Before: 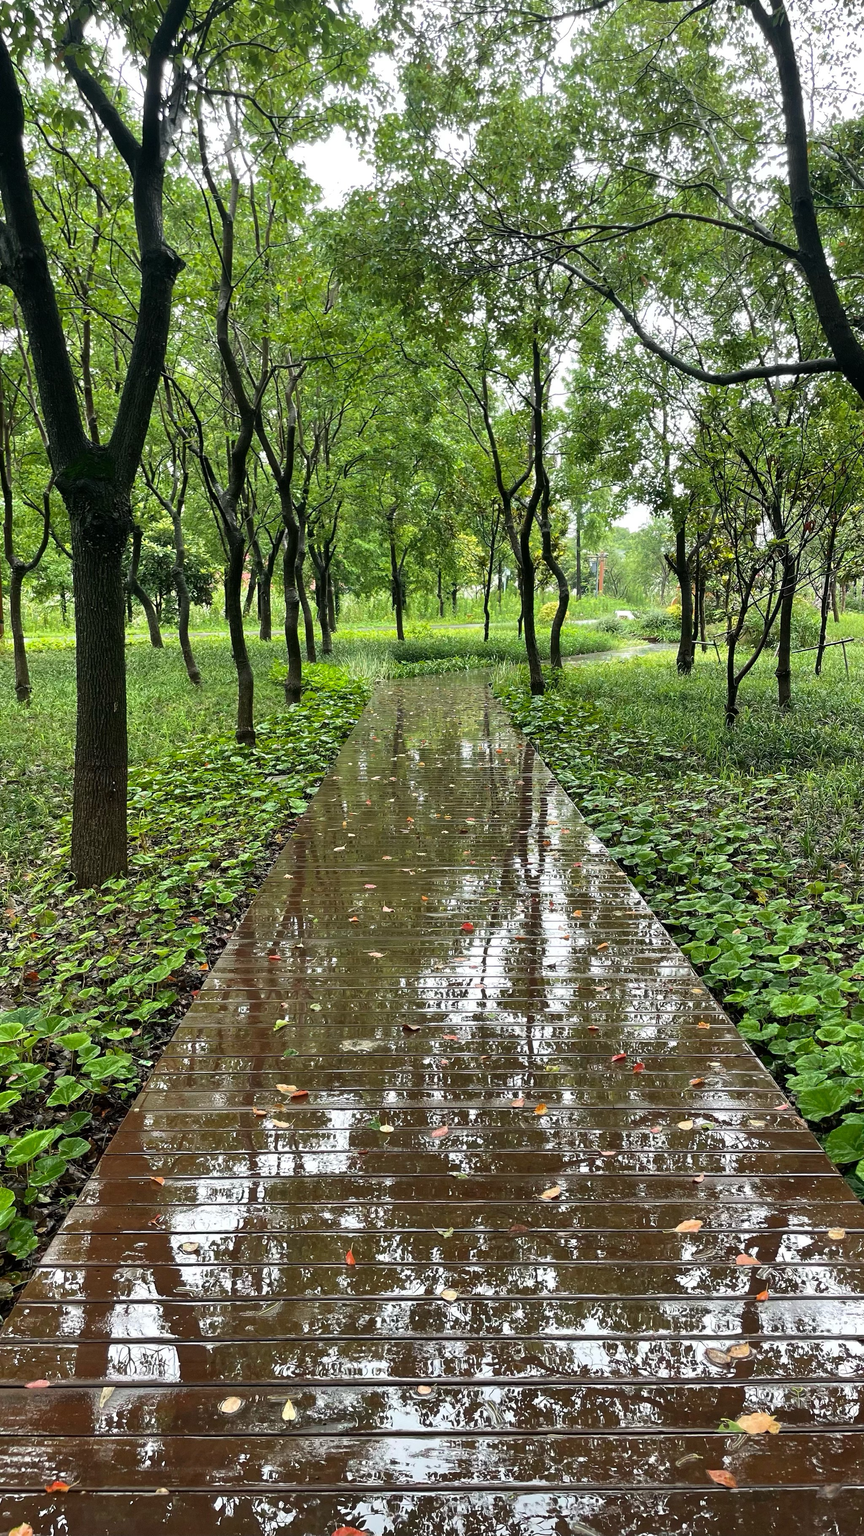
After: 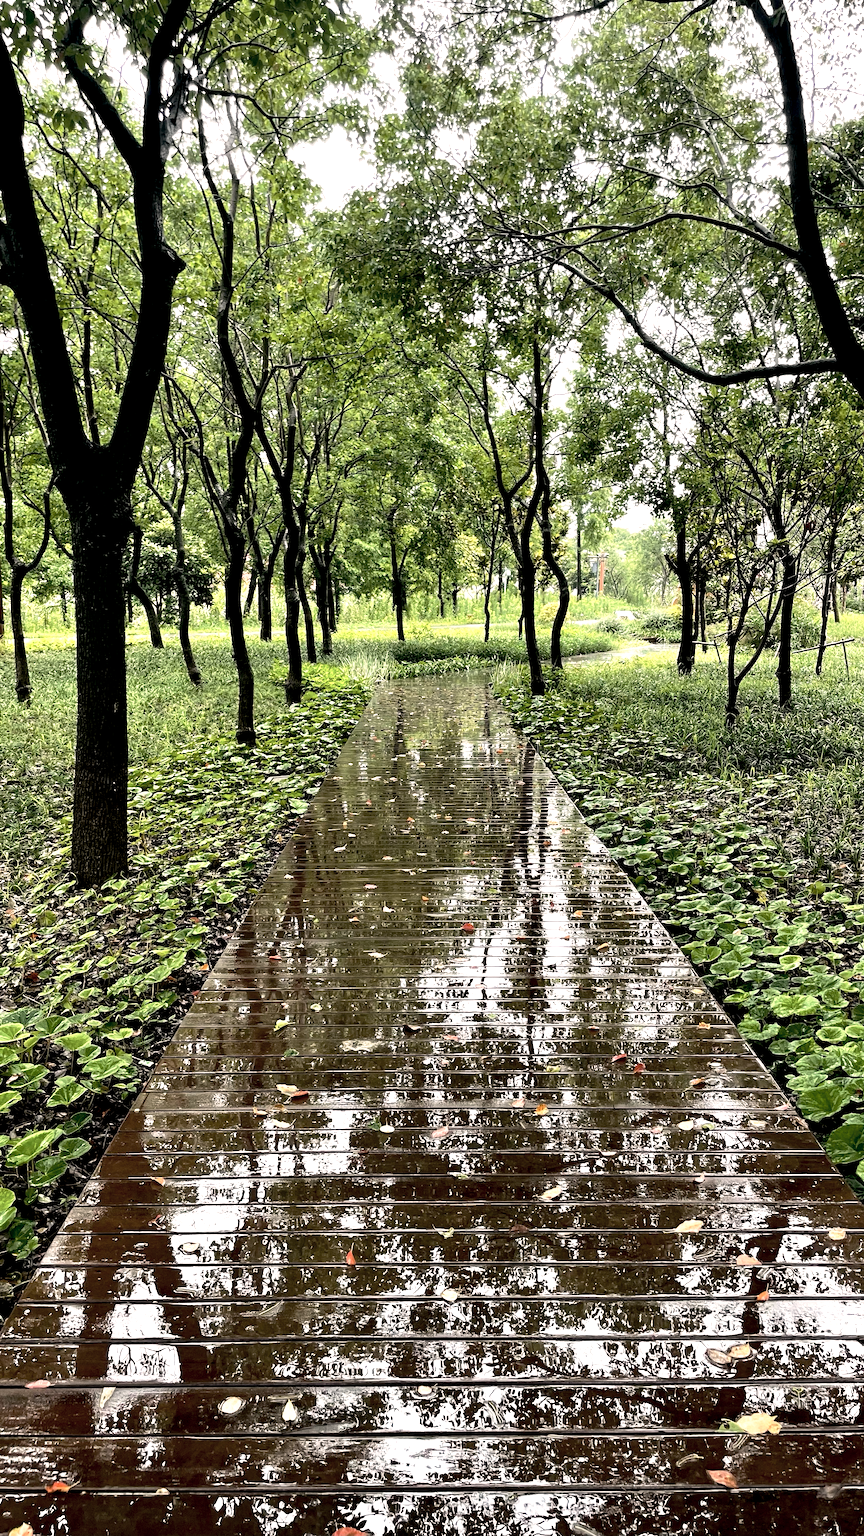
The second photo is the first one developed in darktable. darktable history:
base curve: curves: ch0 [(0.017, 0) (0.425, 0.441) (0.844, 0.933) (1, 1)], preserve colors none
color correction: highlights a* 5.59, highlights b* 5.24, saturation 0.68
tone equalizer: -8 EV -0.75 EV, -7 EV -0.7 EV, -6 EV -0.6 EV, -5 EV -0.4 EV, -3 EV 0.4 EV, -2 EV 0.6 EV, -1 EV 0.7 EV, +0 EV 0.75 EV, edges refinement/feathering 500, mask exposure compensation -1.57 EV, preserve details no
